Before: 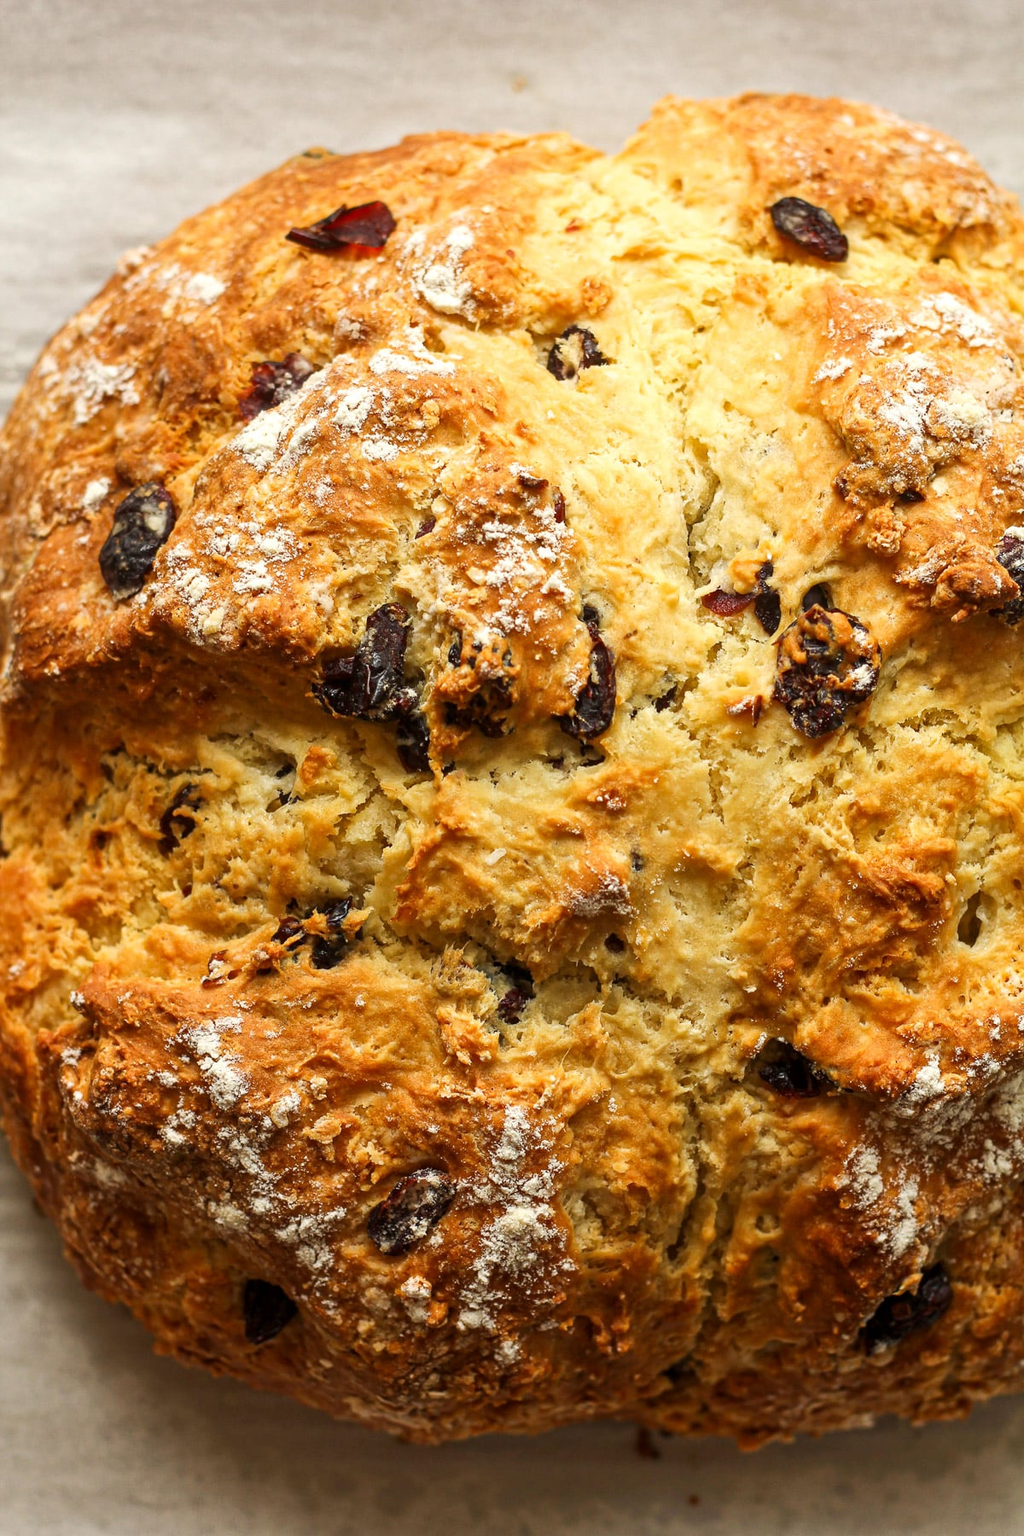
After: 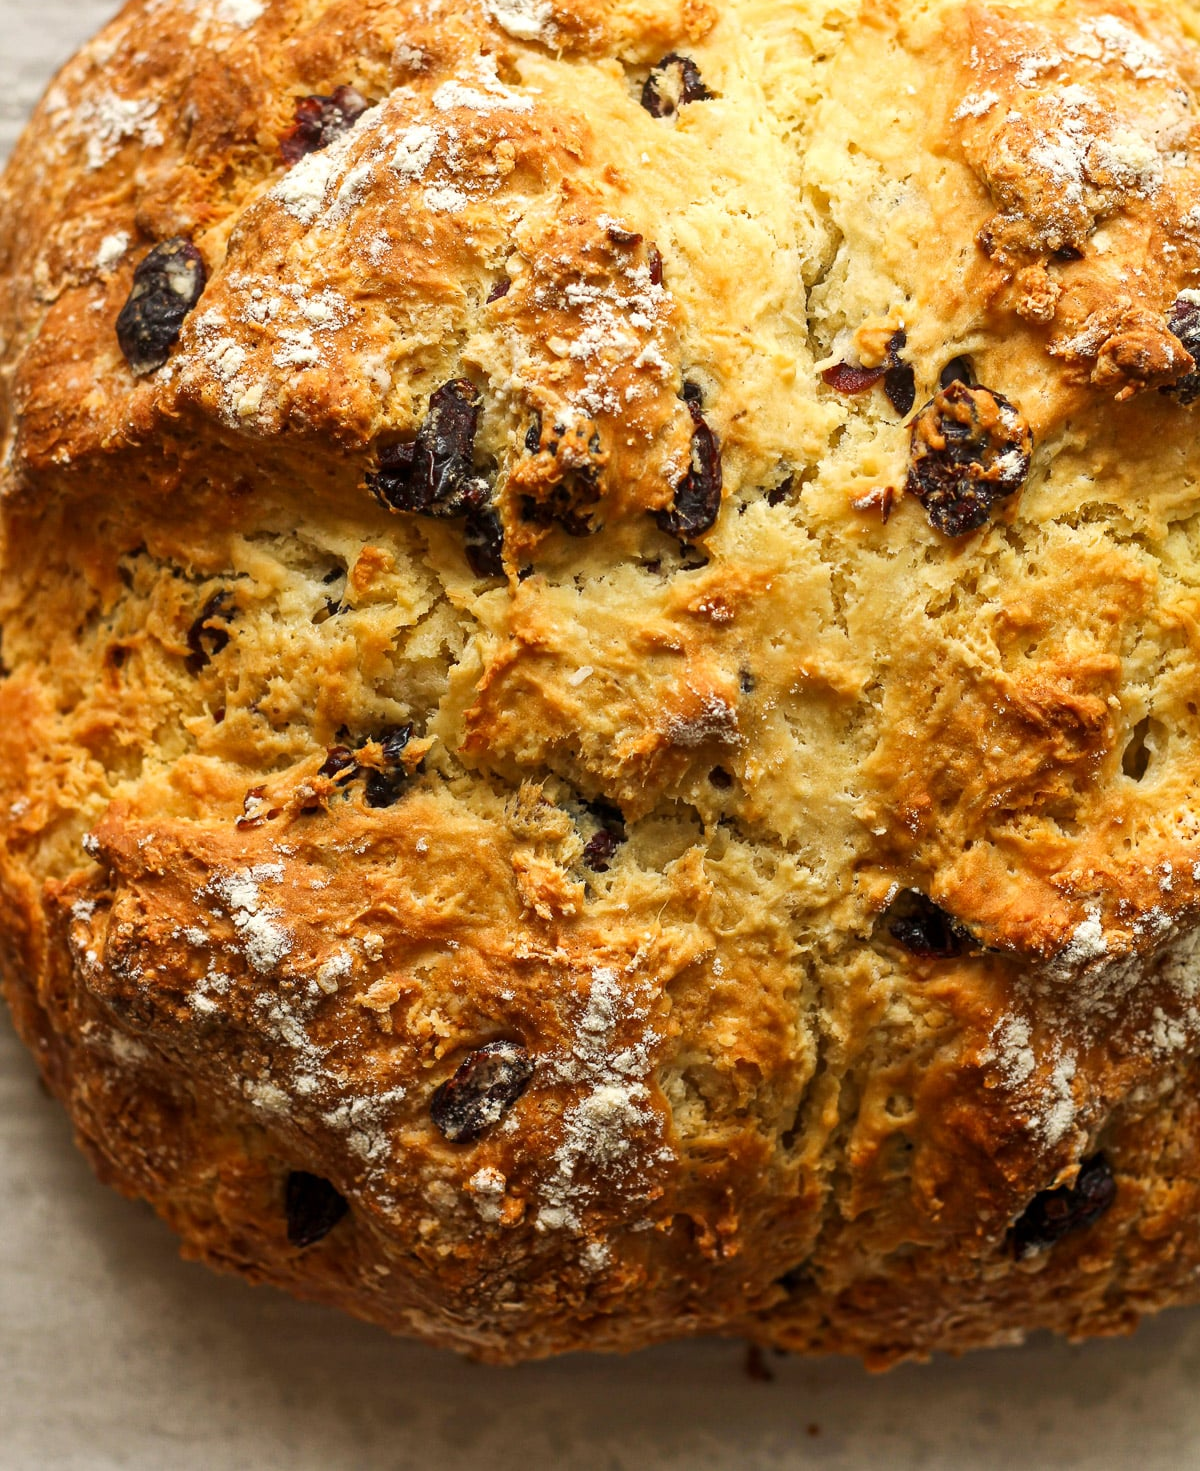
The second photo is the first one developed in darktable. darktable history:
crop and rotate: top 18.254%
